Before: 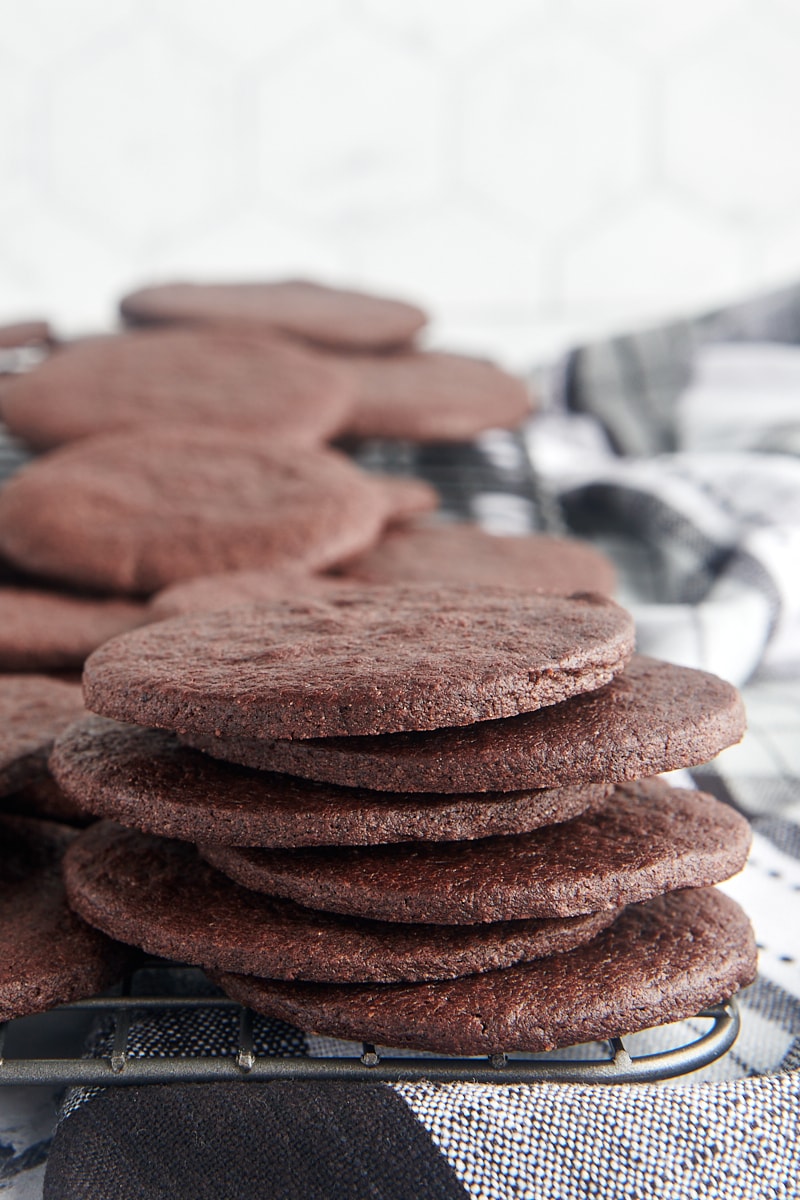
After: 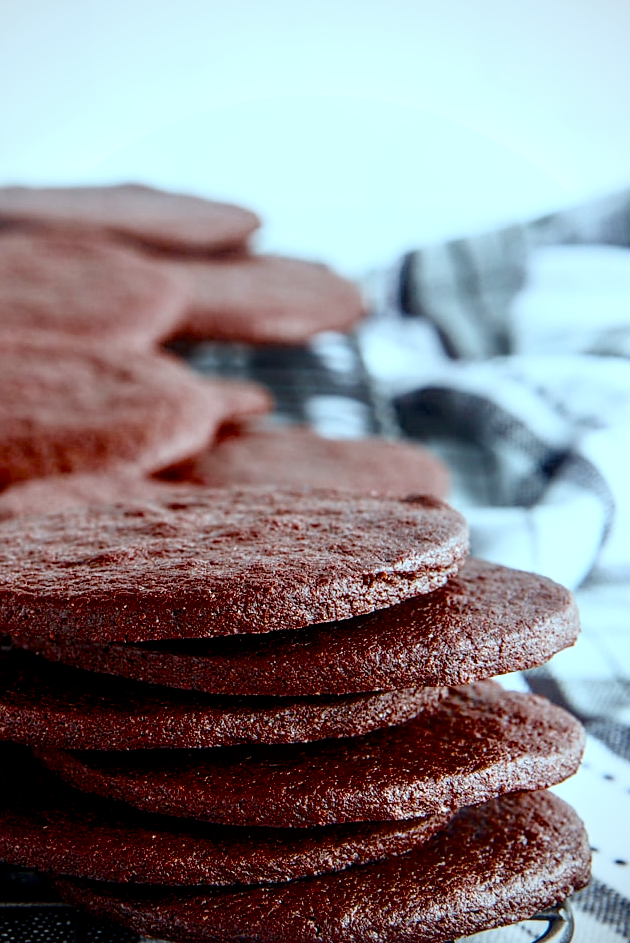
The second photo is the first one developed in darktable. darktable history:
shadows and highlights: shadows -61.38, white point adjustment -5.15, highlights 61.22
sharpen: amount 0.205
color correction: highlights a* -12, highlights b* -15.85
local contrast: detail 130%
vignetting: brightness -0.339, unbound false
color balance rgb: linear chroma grading › global chroma 15.295%, perceptual saturation grading › global saturation 20%, perceptual saturation grading › highlights -14.41%, perceptual saturation grading › shadows 49.628%, saturation formula JzAzBz (2021)
tone equalizer: -8 EV -1.83 EV, -7 EV -1.16 EV, -6 EV -1.65 EV, mask exposure compensation -0.496 EV
crop and rotate: left 20.768%, top 8.1%, right 0.481%, bottom 13.299%
